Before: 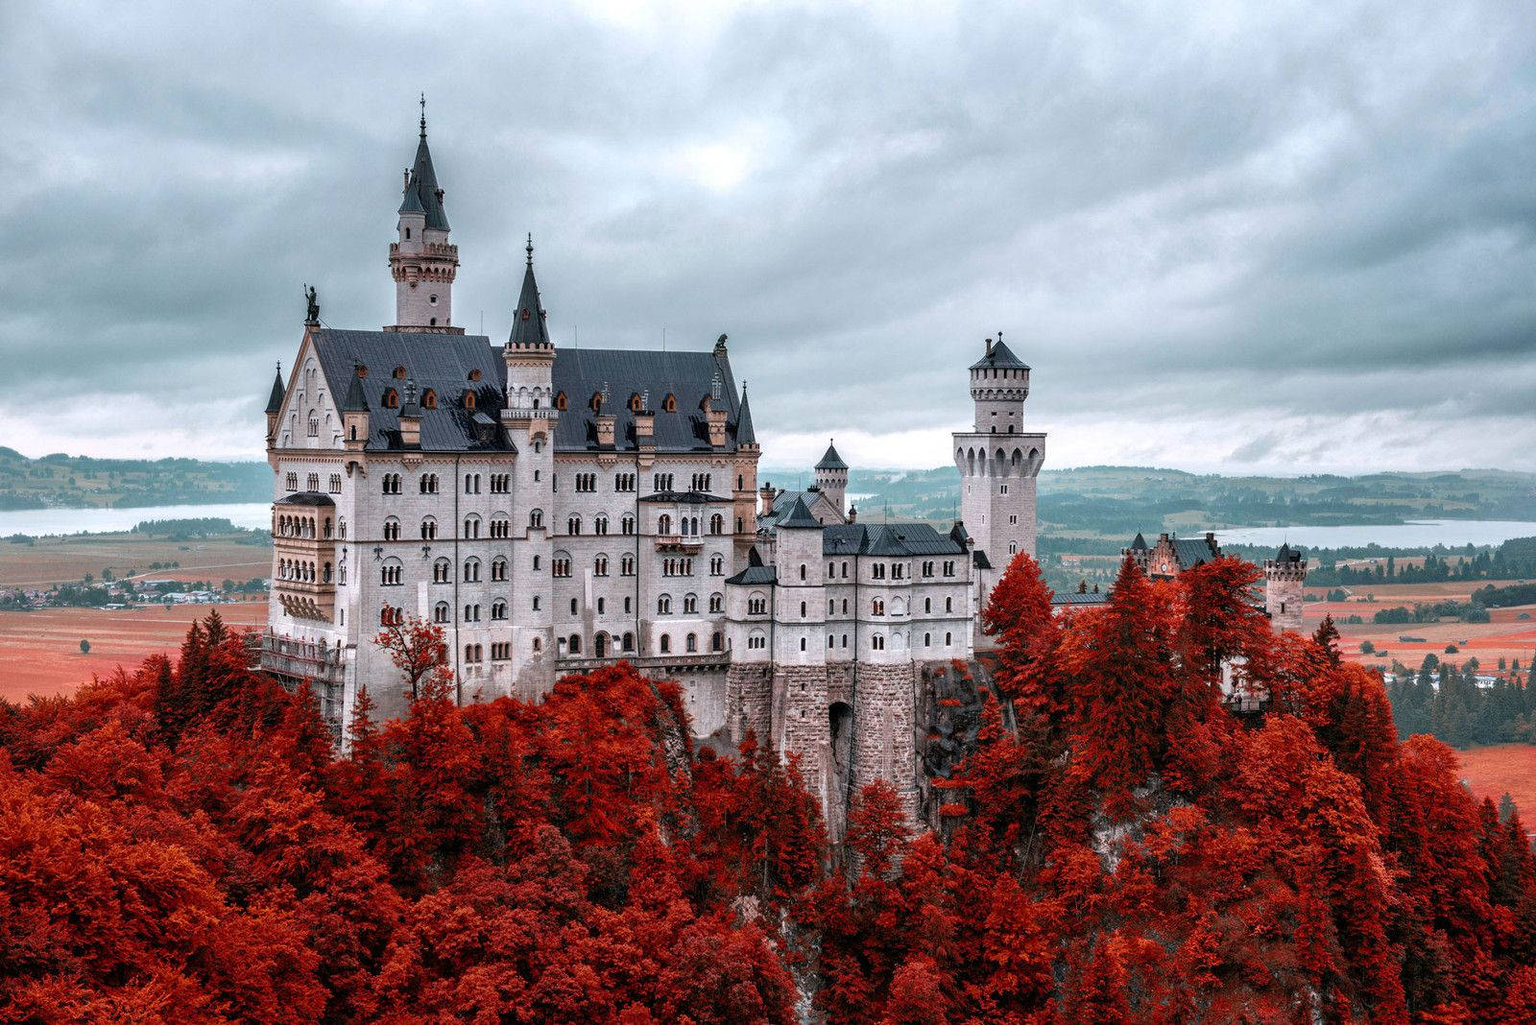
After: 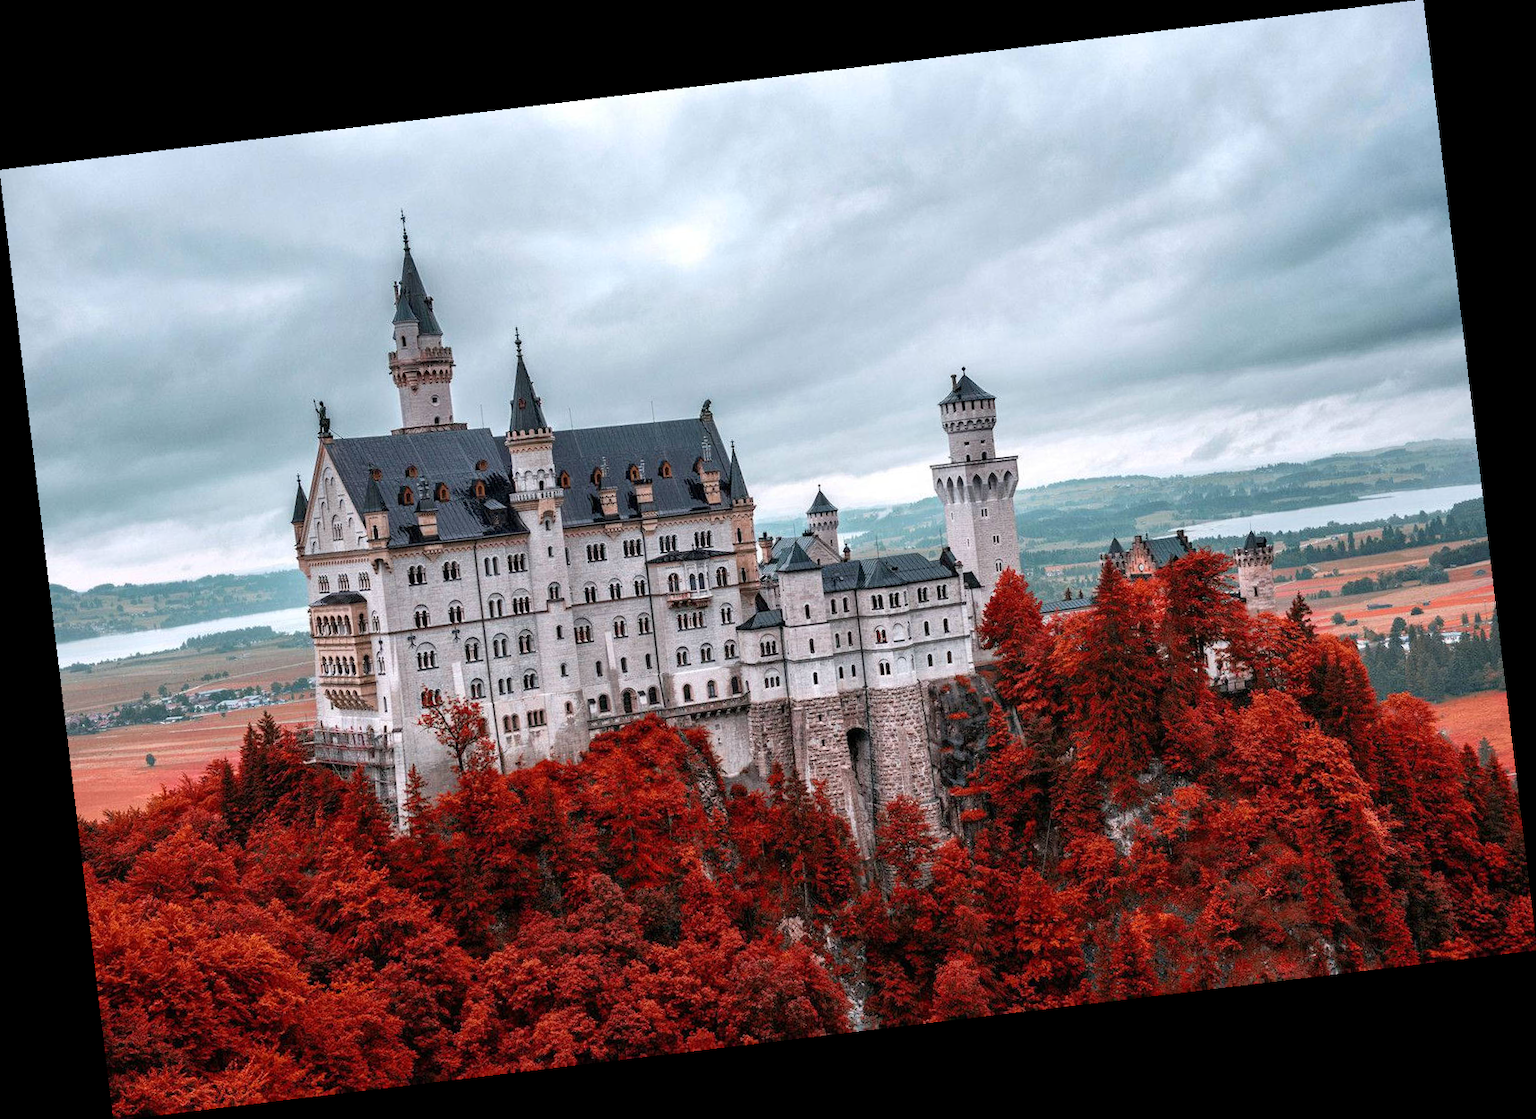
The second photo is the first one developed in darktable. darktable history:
rotate and perspective: rotation -6.83°, automatic cropping off
base curve: curves: ch0 [(0, 0) (0.472, 0.508) (1, 1)]
